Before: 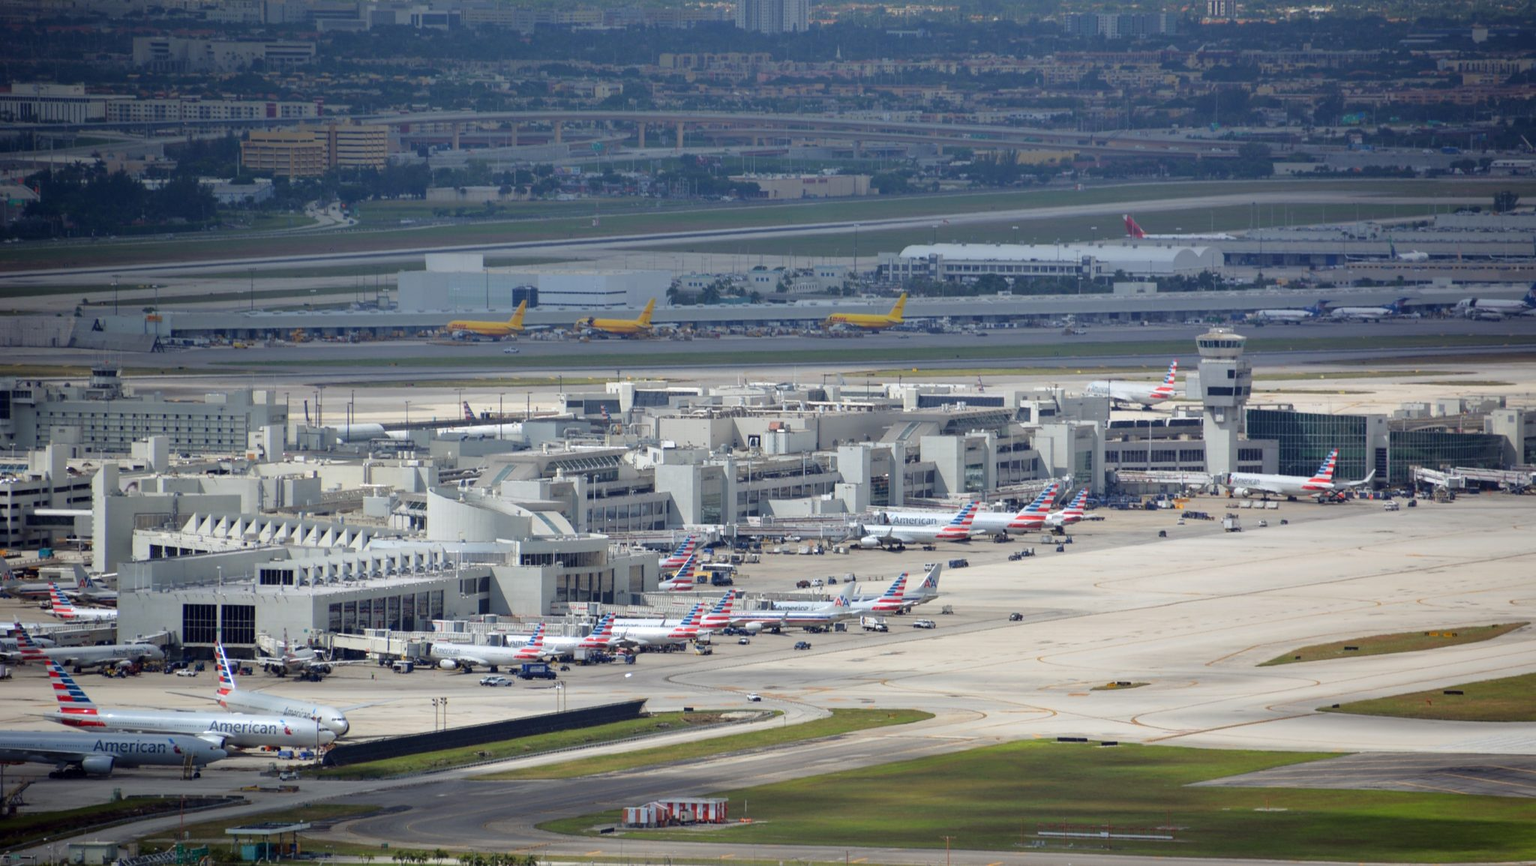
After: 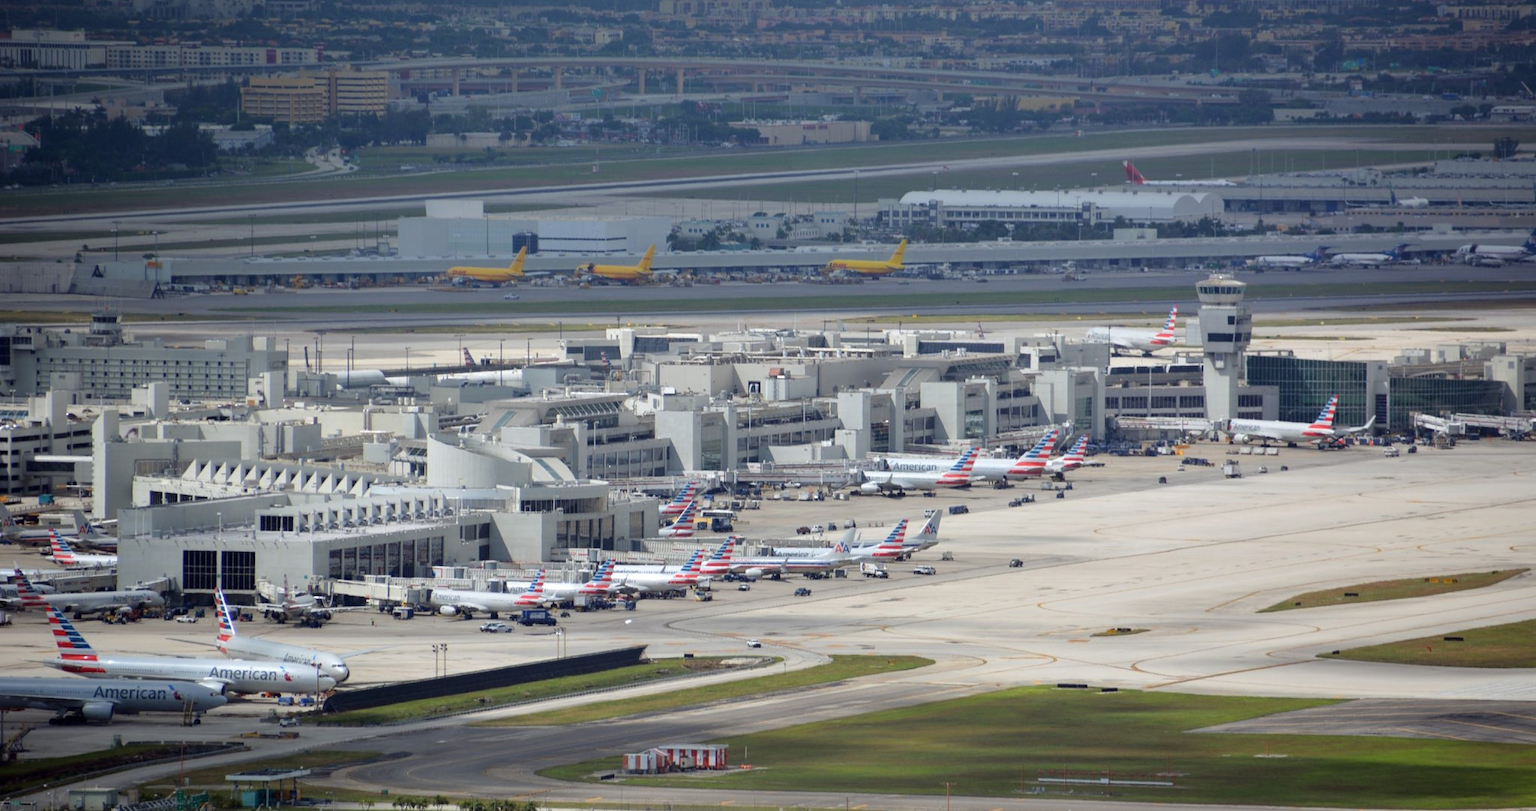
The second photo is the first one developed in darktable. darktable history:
crop and rotate: top 6.25%
contrast brightness saturation: saturation -0.05
